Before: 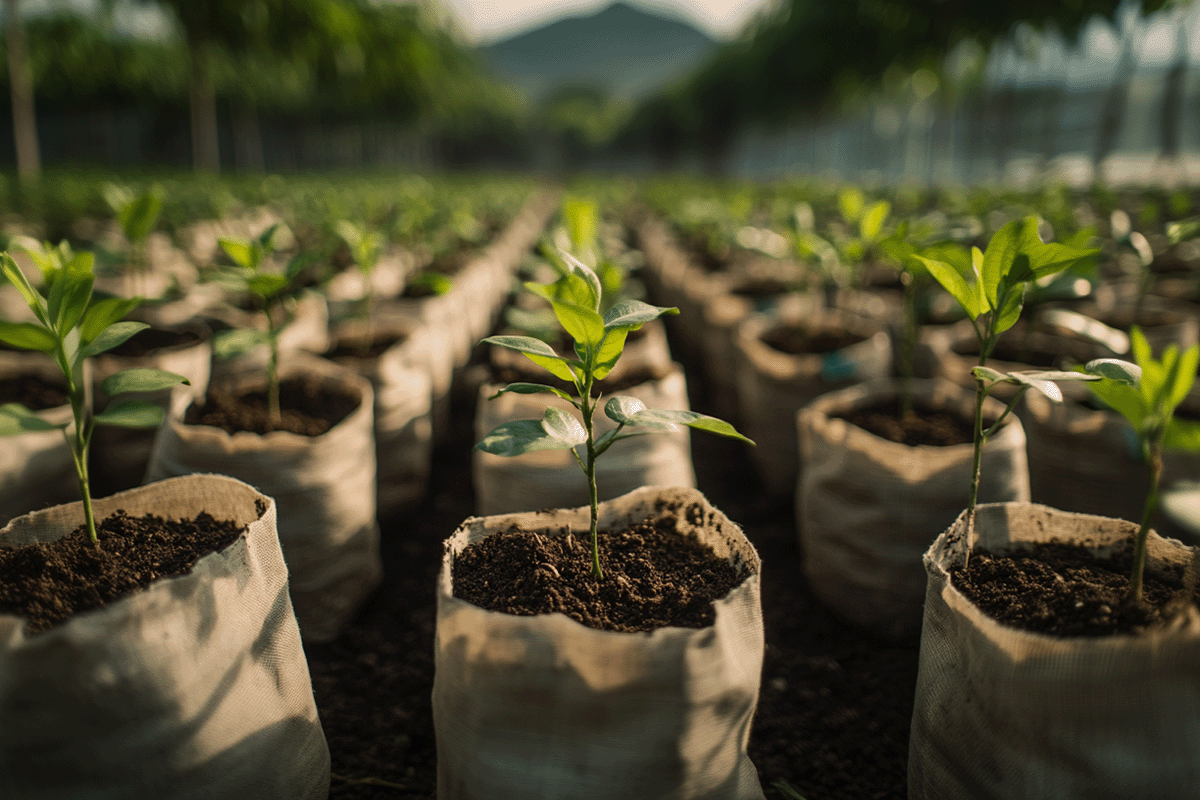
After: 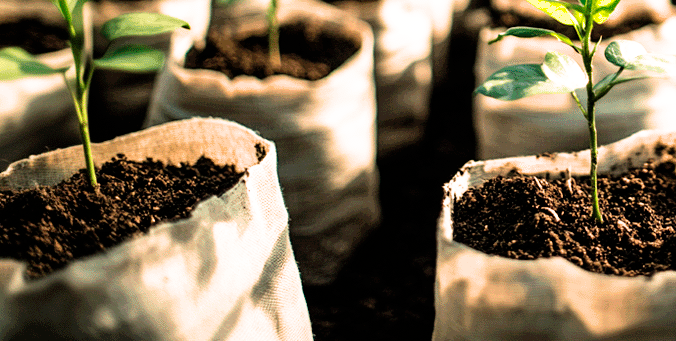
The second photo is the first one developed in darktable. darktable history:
exposure: black level correction 0, exposure 1.483 EV, compensate exposure bias true, compensate highlight preservation false
crop: top 44.56%, right 43.63%, bottom 12.751%
filmic rgb: black relative exposure -5.14 EV, white relative exposure 3.21 EV, hardness 3.45, contrast 1.189, highlights saturation mix -49.64%
